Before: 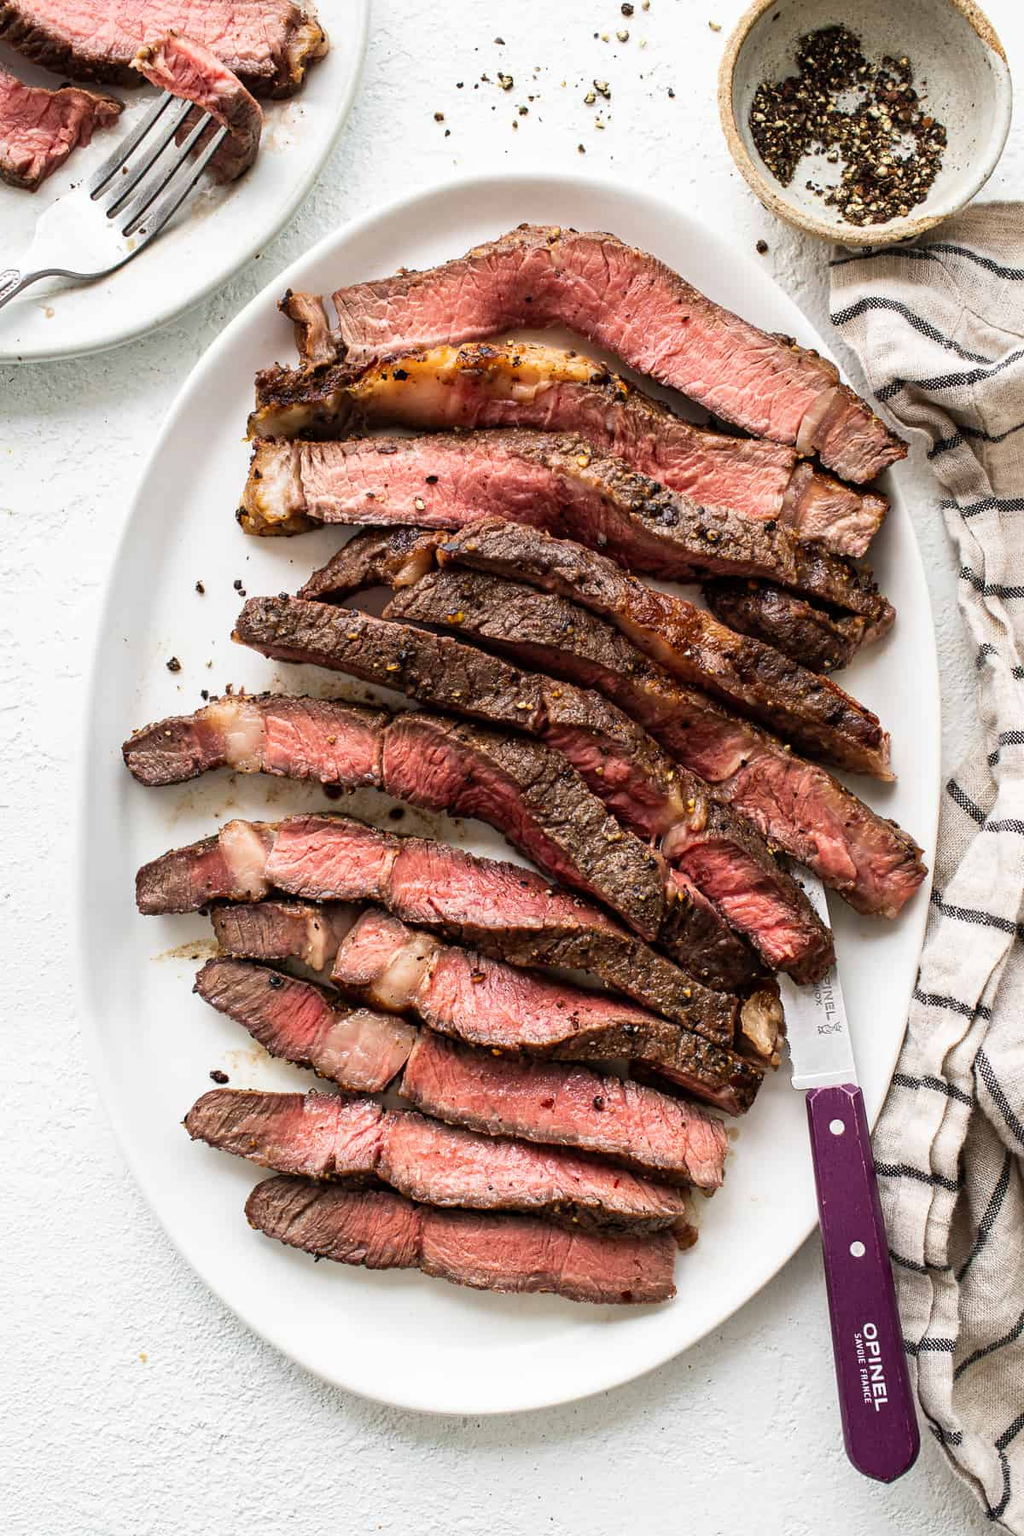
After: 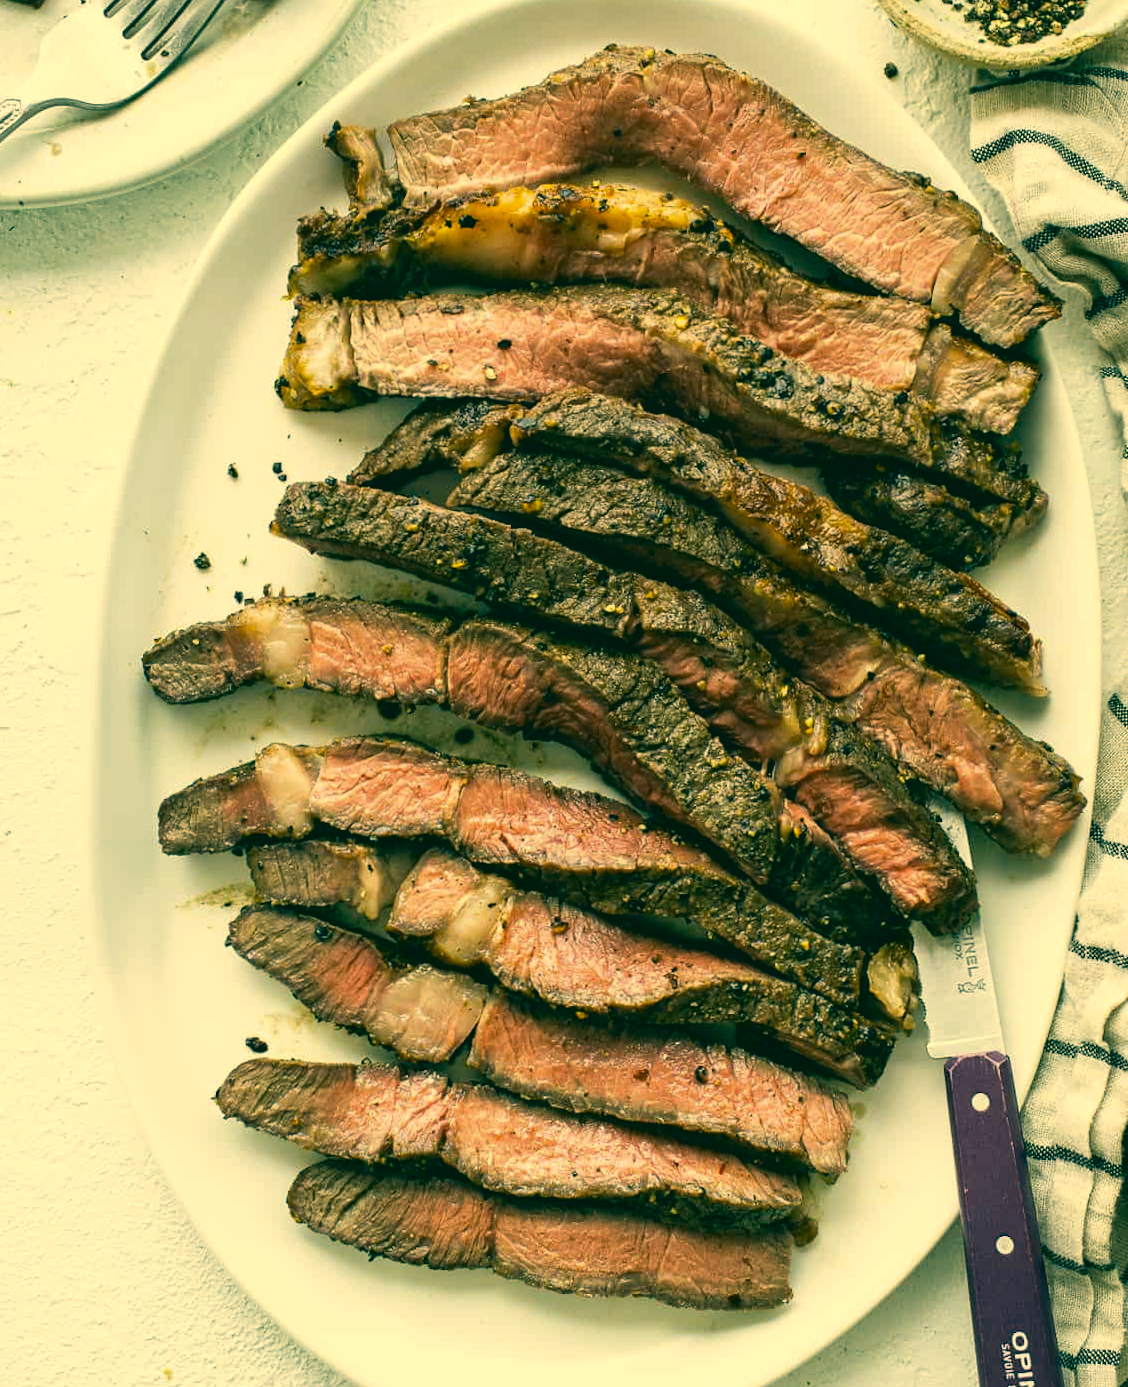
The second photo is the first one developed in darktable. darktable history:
color correction: highlights a* 2.1, highlights b* 34.66, shadows a* -36.54, shadows b* -6.05
crop and rotate: angle 0.102°, top 12.039%, right 5.738%, bottom 10.654%
